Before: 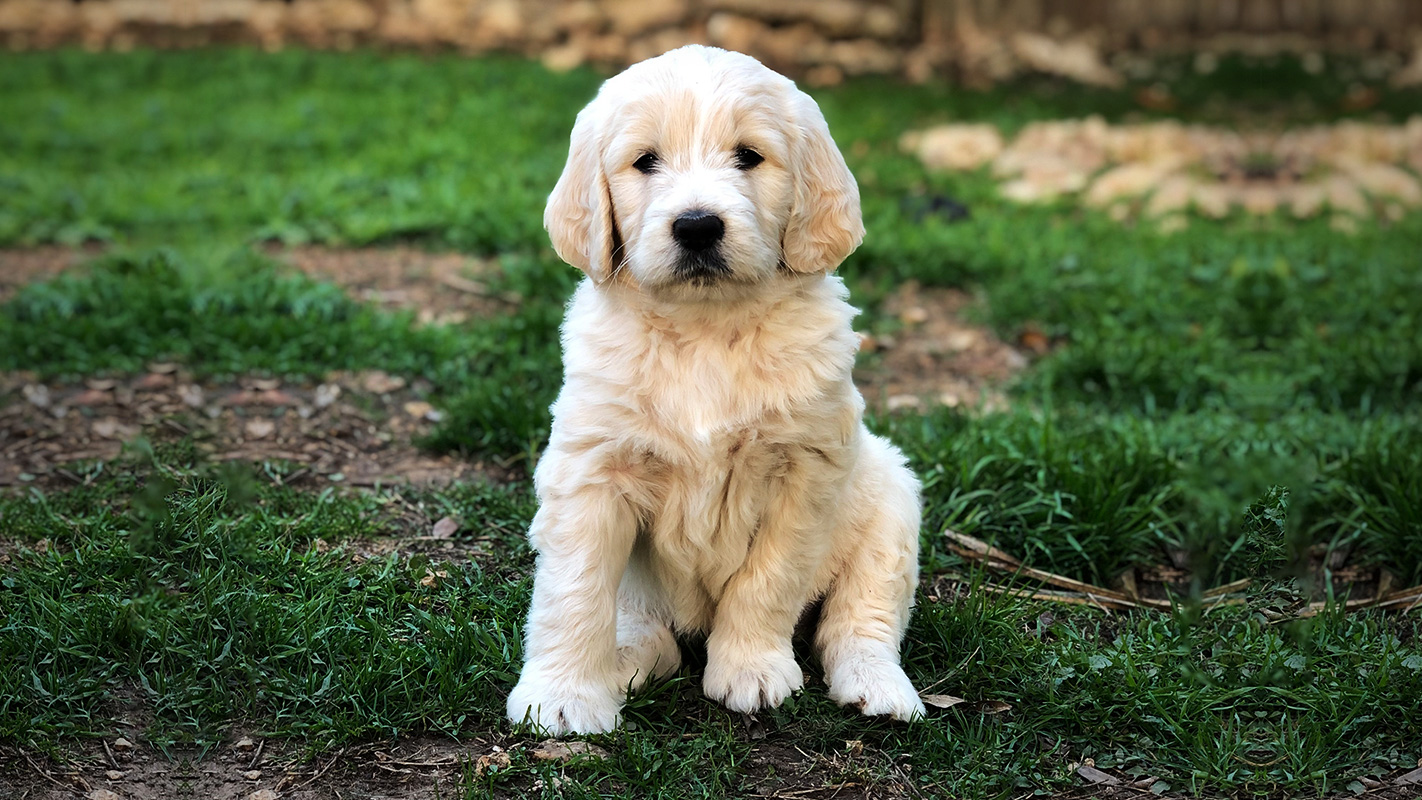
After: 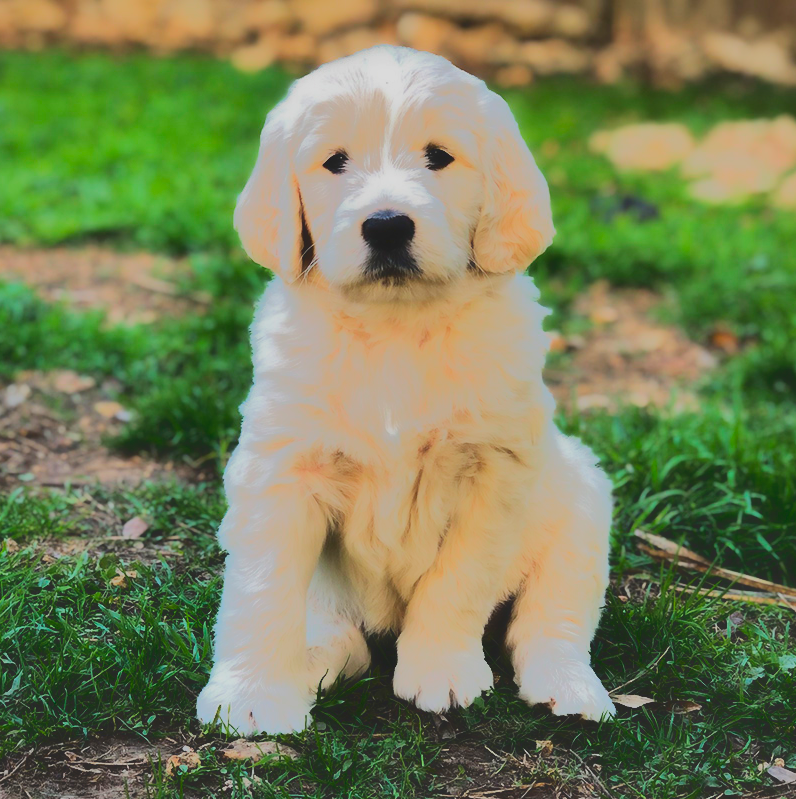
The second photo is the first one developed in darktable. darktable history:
crop: left 21.849%, right 22.106%, bottom 0.001%
tone curve: curves: ch0 [(0, 0) (0.003, 0.118) (0.011, 0.118) (0.025, 0.122) (0.044, 0.131) (0.069, 0.142) (0.1, 0.155) (0.136, 0.168) (0.177, 0.183) (0.224, 0.216) (0.277, 0.265) (0.335, 0.337) (0.399, 0.415) (0.468, 0.506) (0.543, 0.586) (0.623, 0.665) (0.709, 0.716) (0.801, 0.737) (0.898, 0.744) (1, 1)], color space Lab, linked channels, preserve colors none
shadows and highlights: soften with gaussian
contrast equalizer: y [[0.406, 0.494, 0.589, 0.753, 0.877, 0.999], [0.5 ×6], [0.5 ×6], [0 ×6], [0 ×6]], mix -0.315
exposure: exposure -0.214 EV, compensate highlight preservation false
contrast brightness saturation: contrast 0.065, brightness 0.172, saturation 0.4
